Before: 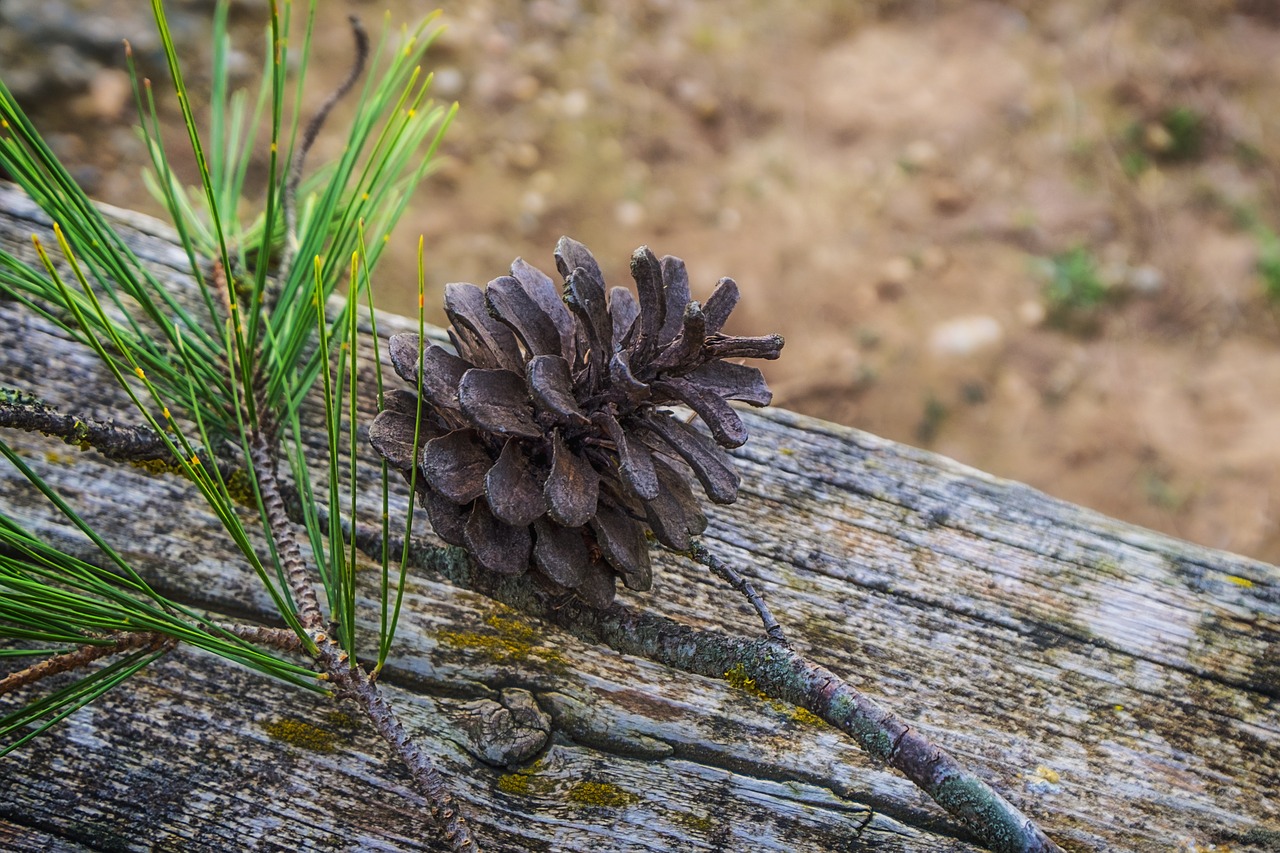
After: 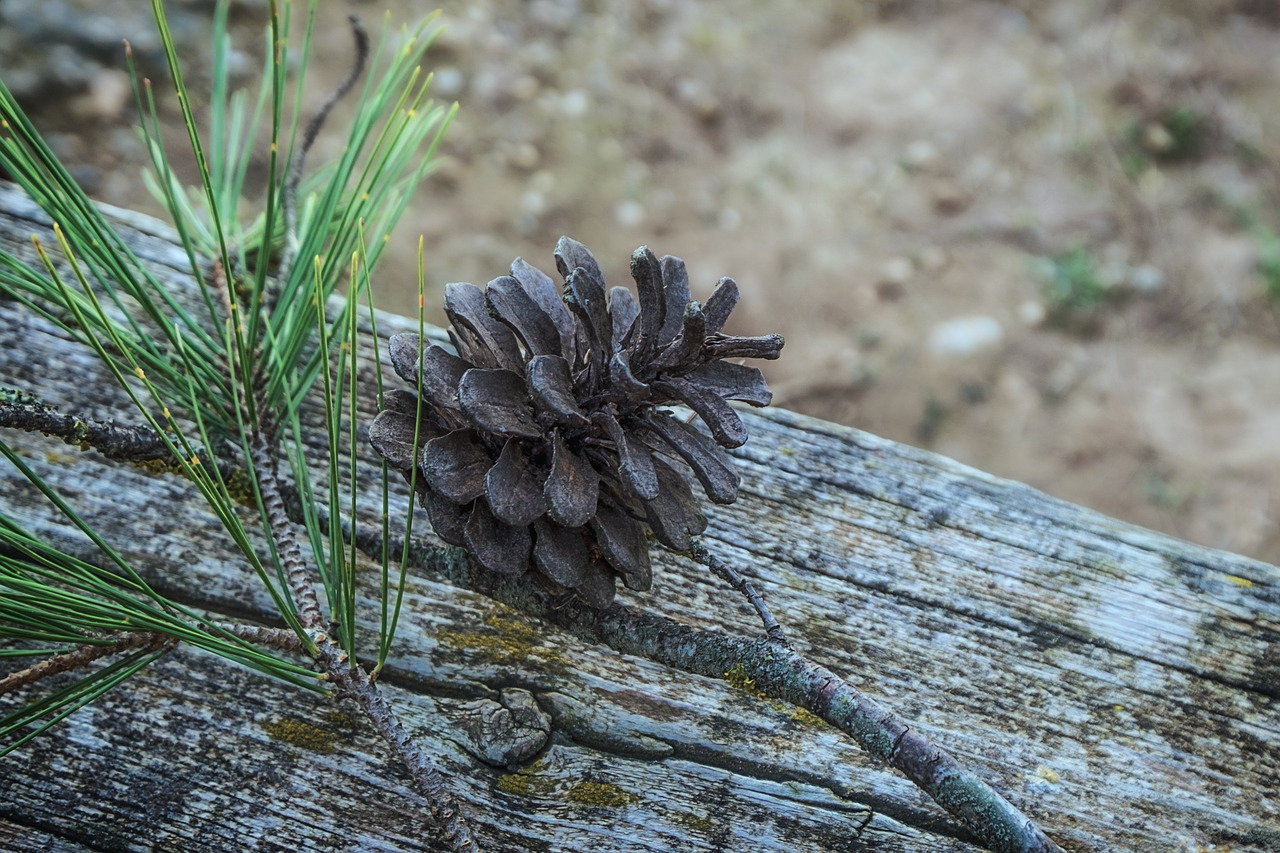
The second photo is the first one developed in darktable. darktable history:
color correction: highlights a* -13.29, highlights b* -17.63, saturation 0.703
